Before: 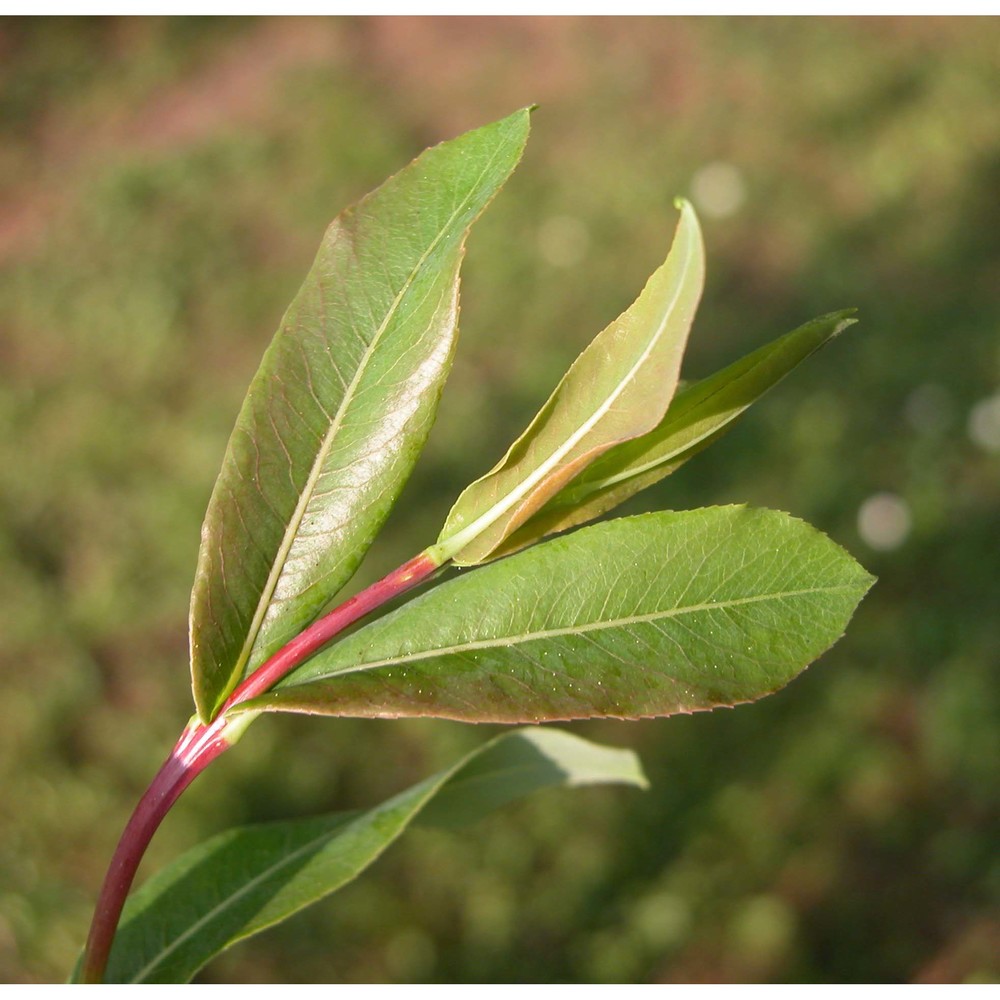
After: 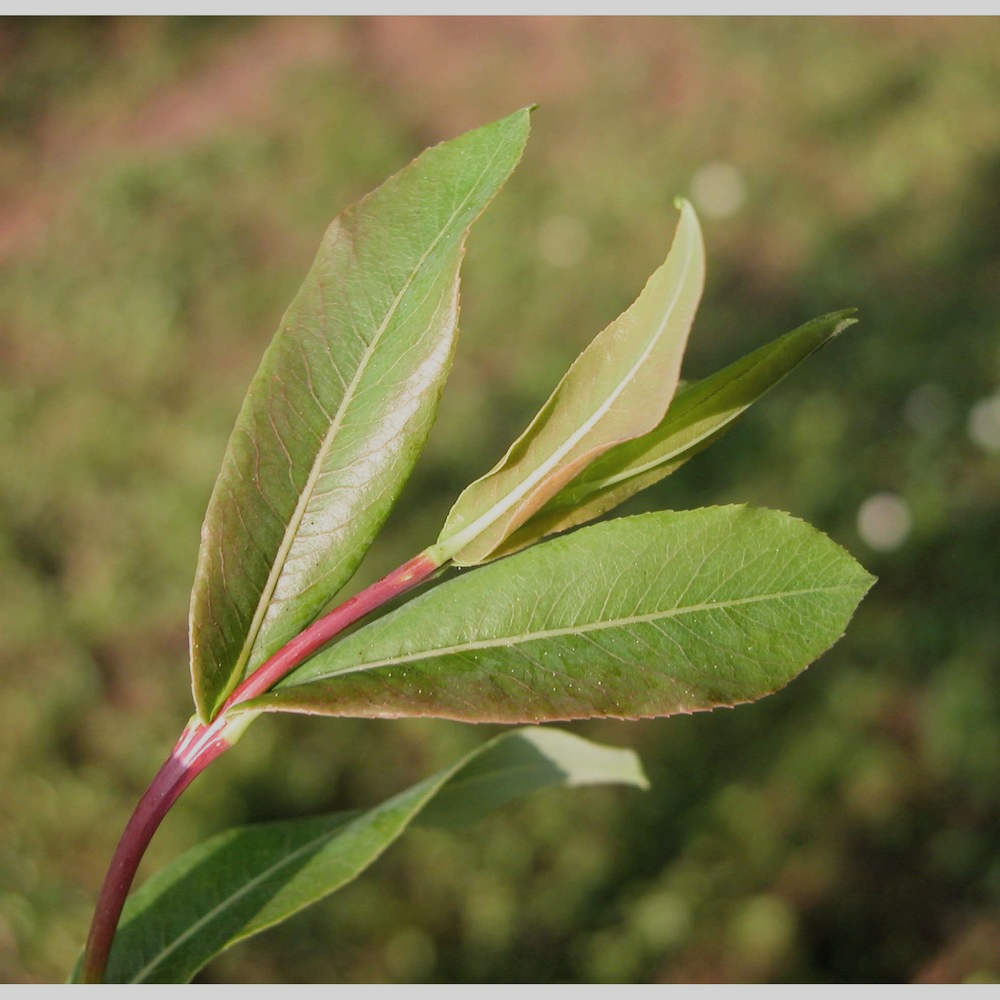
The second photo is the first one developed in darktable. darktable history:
filmic rgb: black relative exposure -7.65 EV, white relative exposure 4.56 EV, hardness 3.61, color science v4 (2020), contrast in shadows soft, contrast in highlights soft
